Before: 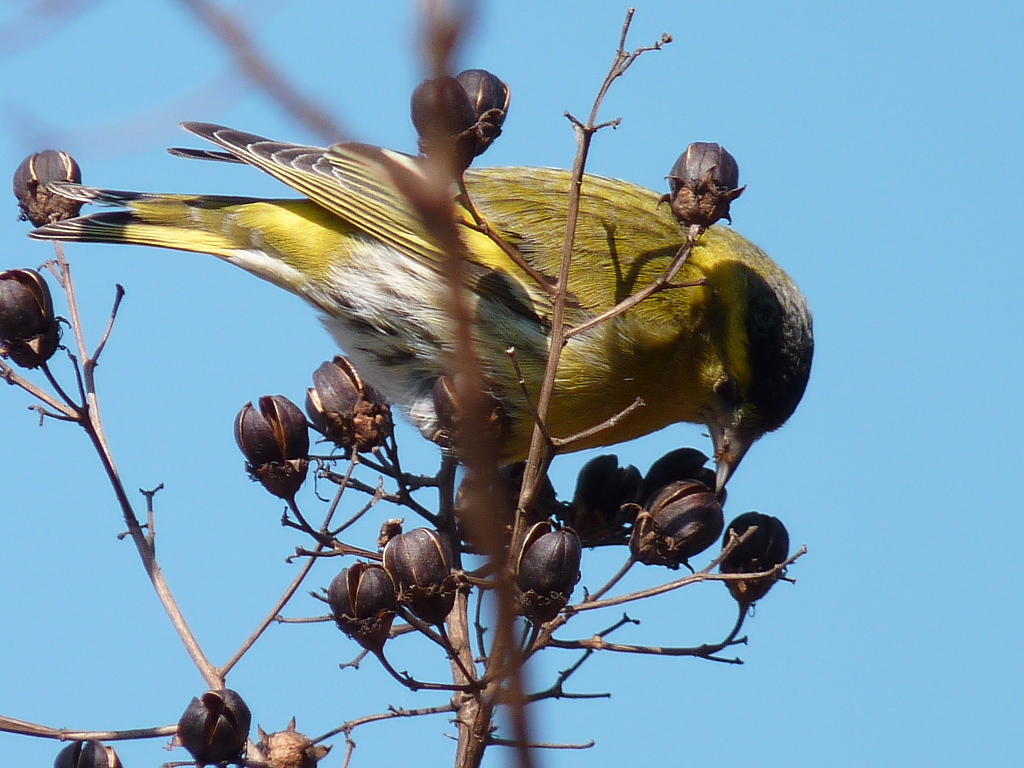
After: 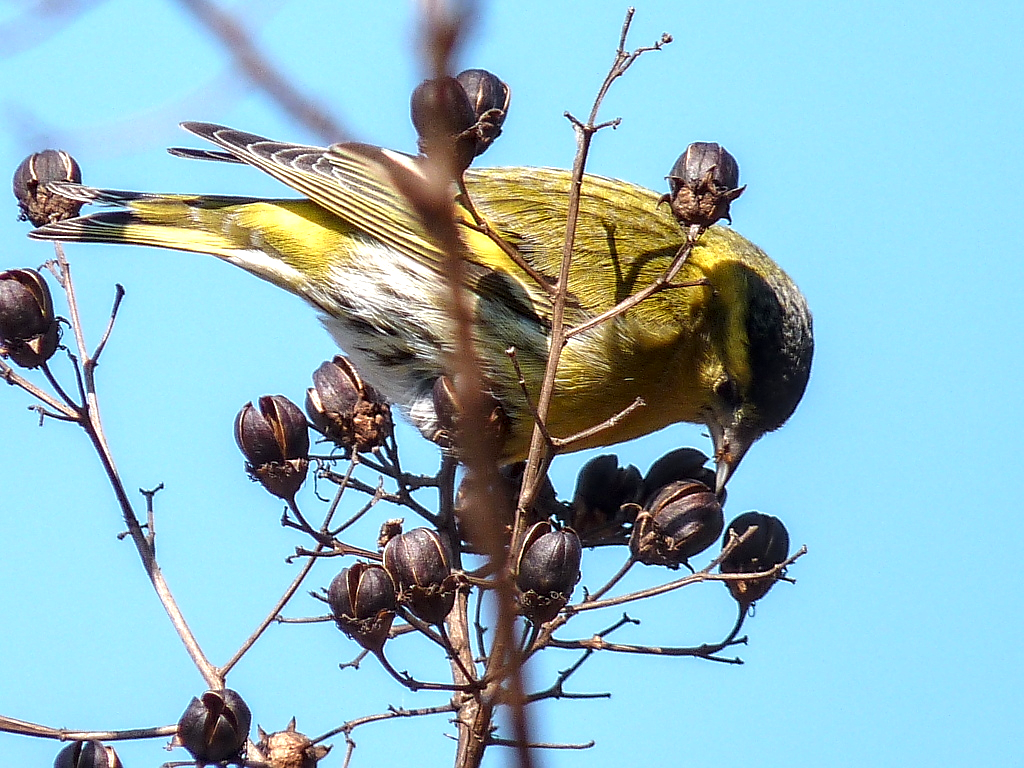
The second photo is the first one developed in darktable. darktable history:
local contrast: detail 144%
exposure: exposure 0.95 EV, compensate exposure bias true, compensate highlight preservation false
sharpen: radius 1.876, amount 0.413, threshold 1.507
